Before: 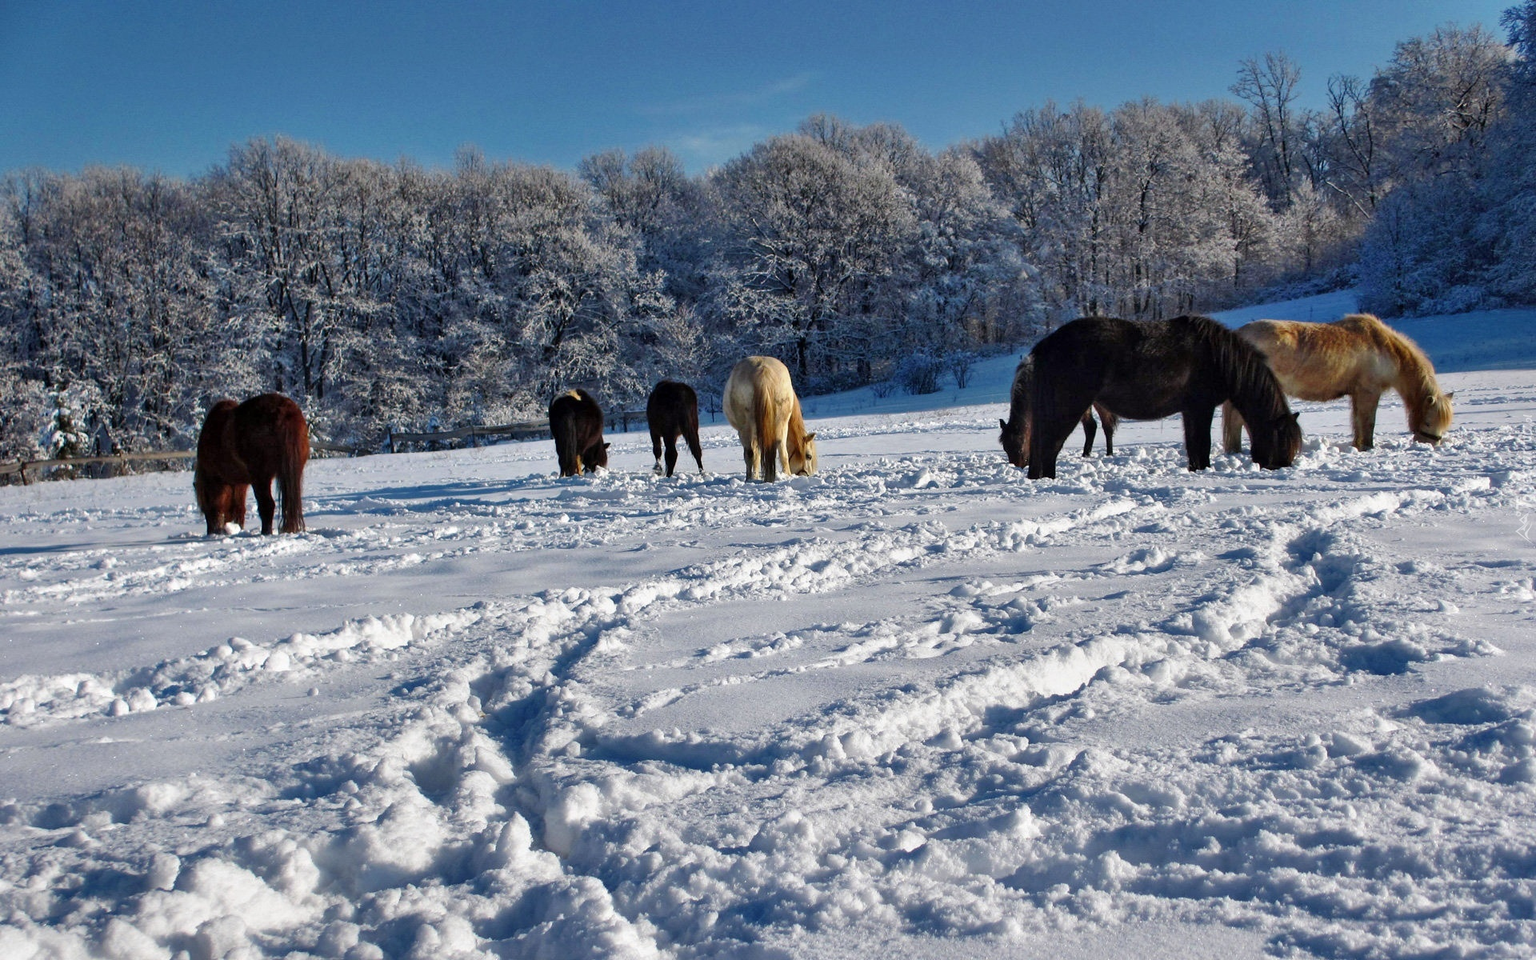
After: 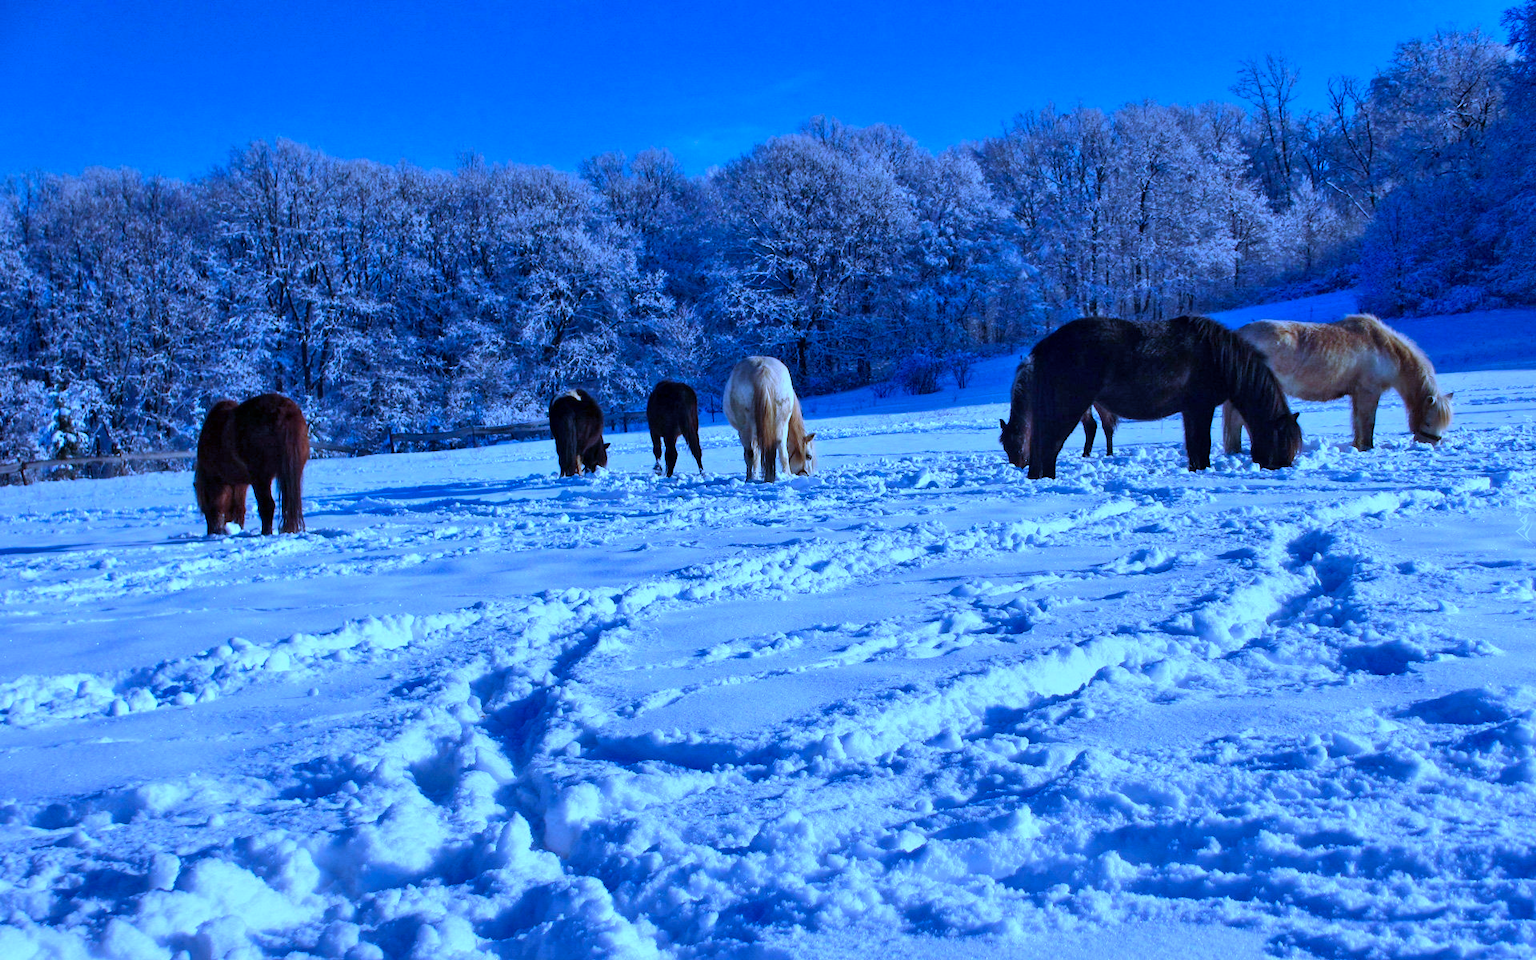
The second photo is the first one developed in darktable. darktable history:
color calibration: illuminant custom, x 0.461, y 0.428, temperature 2641.93 K
color zones: curves: ch0 [(0, 0.558) (0.143, 0.559) (0.286, 0.529) (0.429, 0.505) (0.571, 0.5) (0.714, 0.5) (0.857, 0.5) (1, 0.558)]; ch1 [(0, 0.469) (0.01, 0.469) (0.12, 0.446) (0.248, 0.469) (0.5, 0.5) (0.748, 0.5) (0.99, 0.469) (1, 0.469)]
